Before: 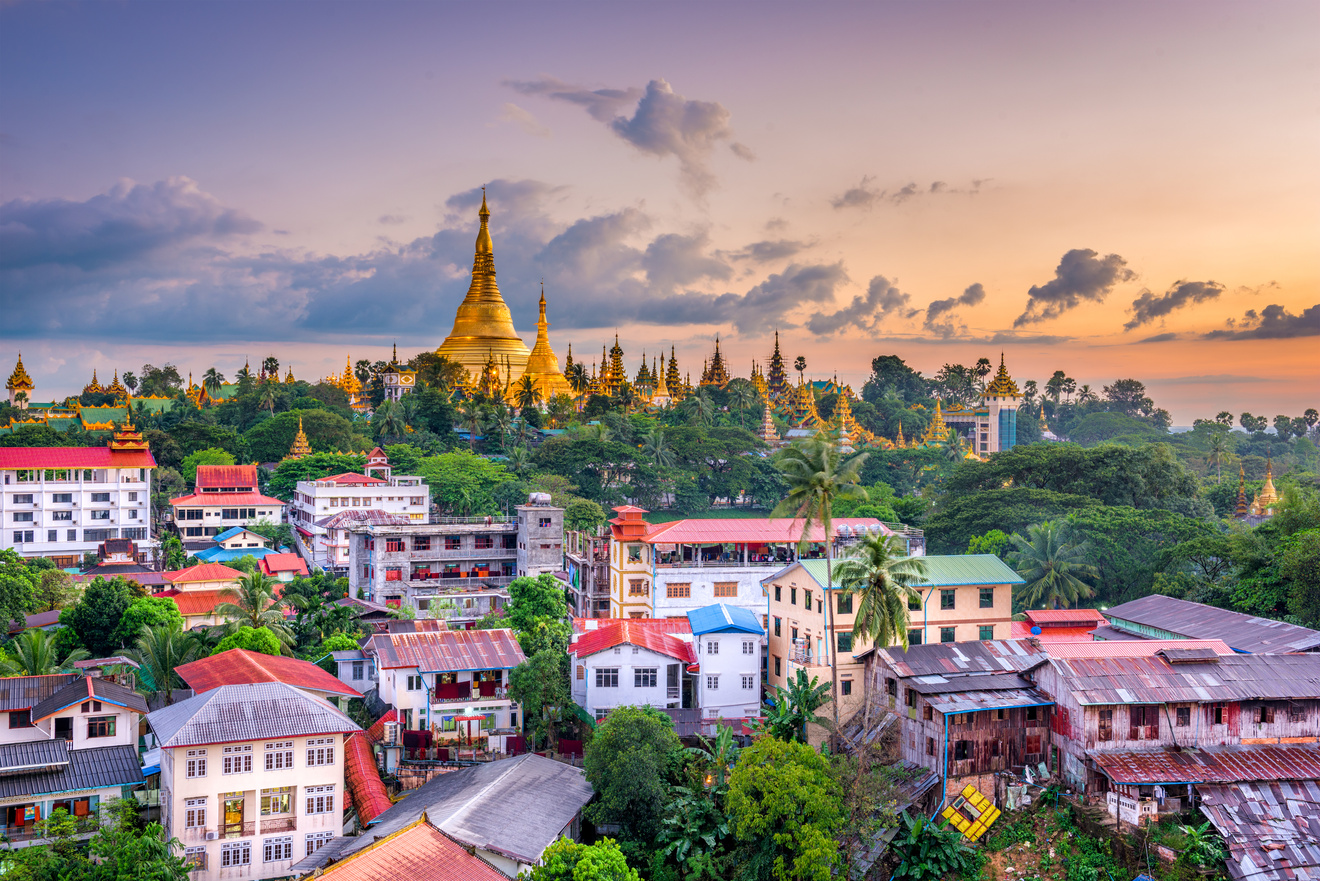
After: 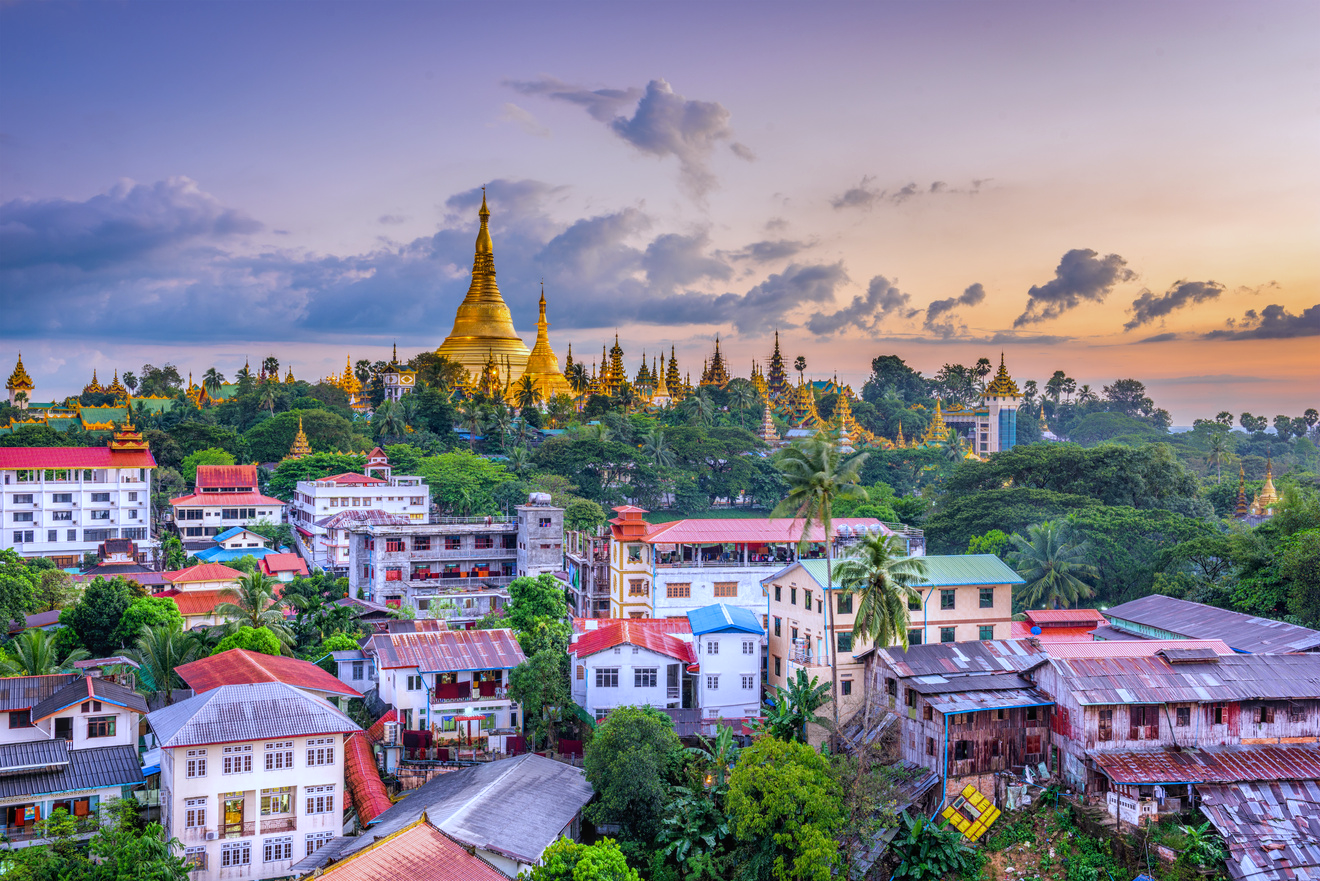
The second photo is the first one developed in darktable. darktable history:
local contrast: detail 110%
white balance: red 0.931, blue 1.11
